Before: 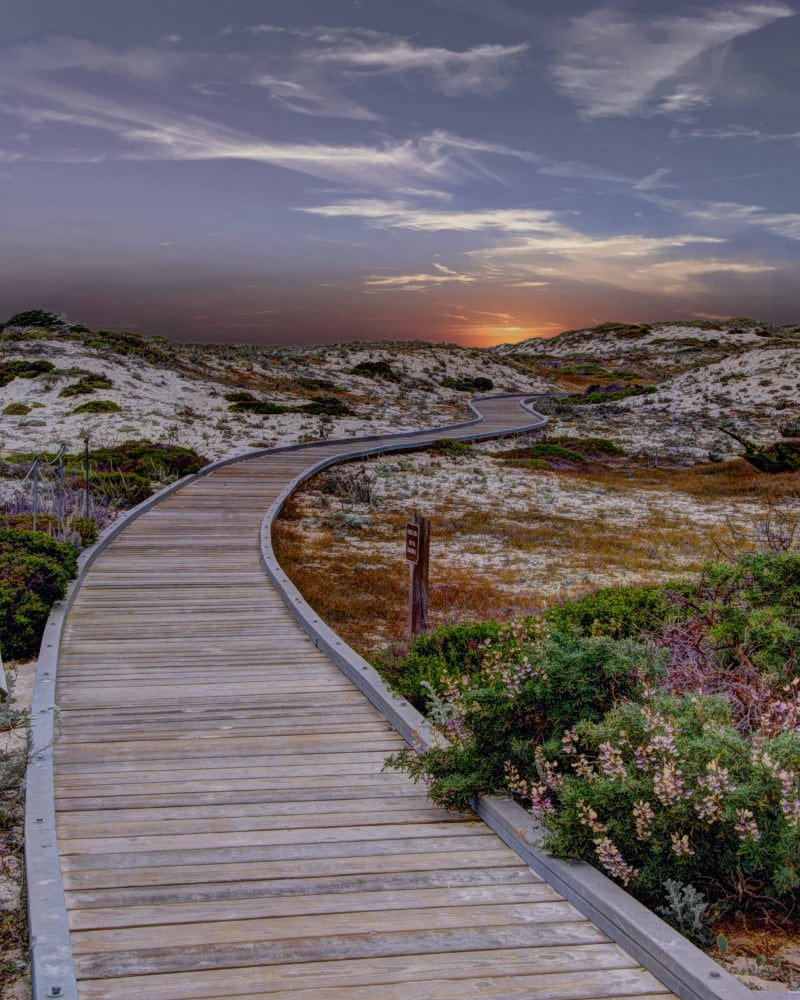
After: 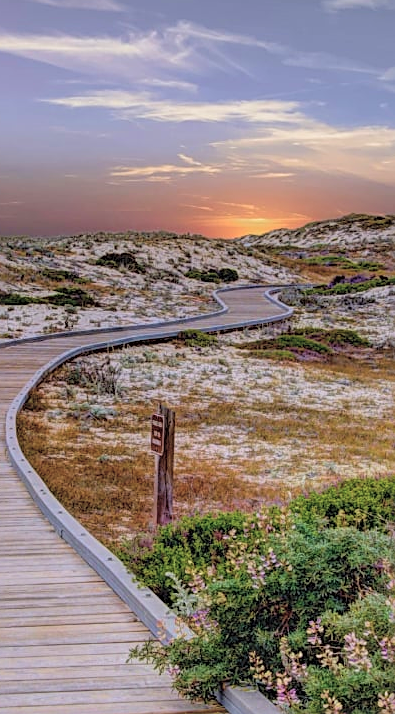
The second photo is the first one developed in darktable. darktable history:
sharpen: on, module defaults
velvia: on, module defaults
tone equalizer: edges refinement/feathering 500, mask exposure compensation -1.57 EV, preserve details no
crop: left 31.996%, top 10.93%, right 18.615%, bottom 17.579%
contrast brightness saturation: brightness 0.286
